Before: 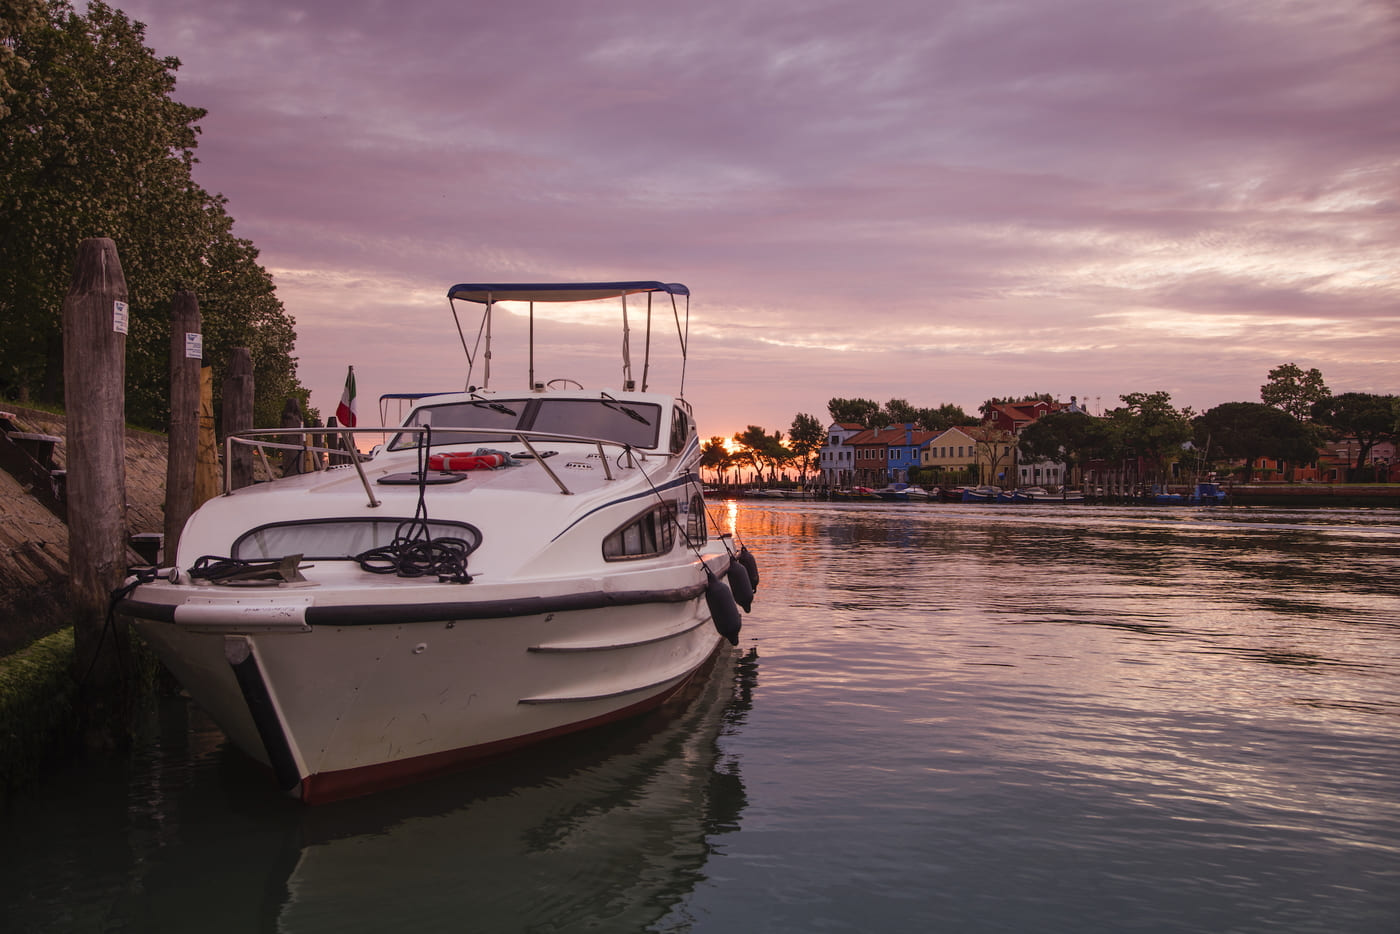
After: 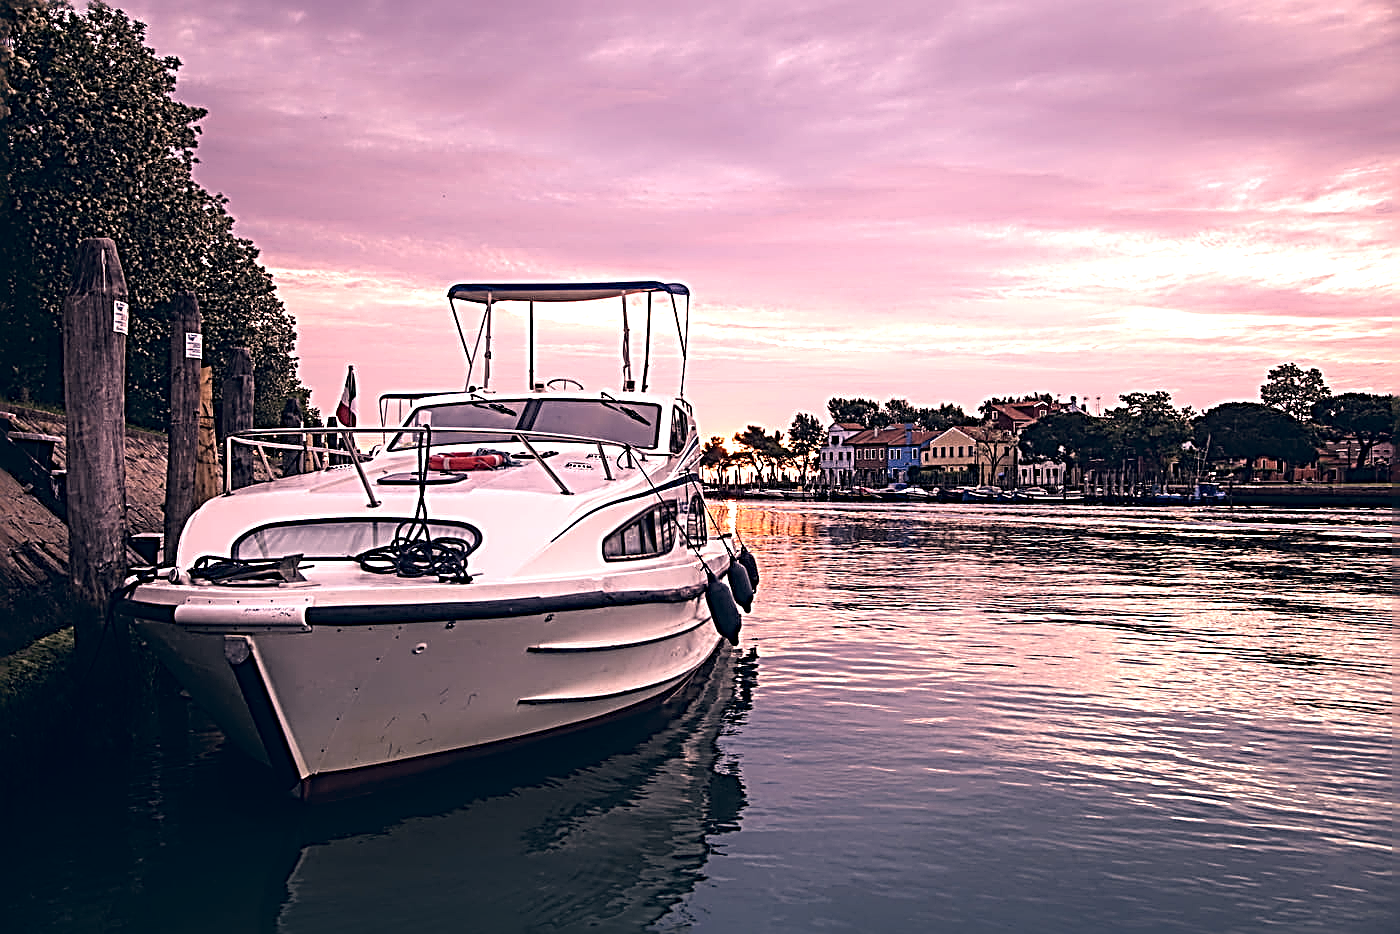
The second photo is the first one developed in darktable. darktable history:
tone equalizer: -8 EV -1.05 EV, -7 EV -1 EV, -6 EV -0.889 EV, -5 EV -0.576 EV, -3 EV 0.561 EV, -2 EV 0.854 EV, -1 EV 1.01 EV, +0 EV 1.08 EV
sharpen: radius 3.171, amount 1.736
color correction: highlights a* 14.4, highlights b* 6.15, shadows a* -5.91, shadows b* -15.93, saturation 0.849
